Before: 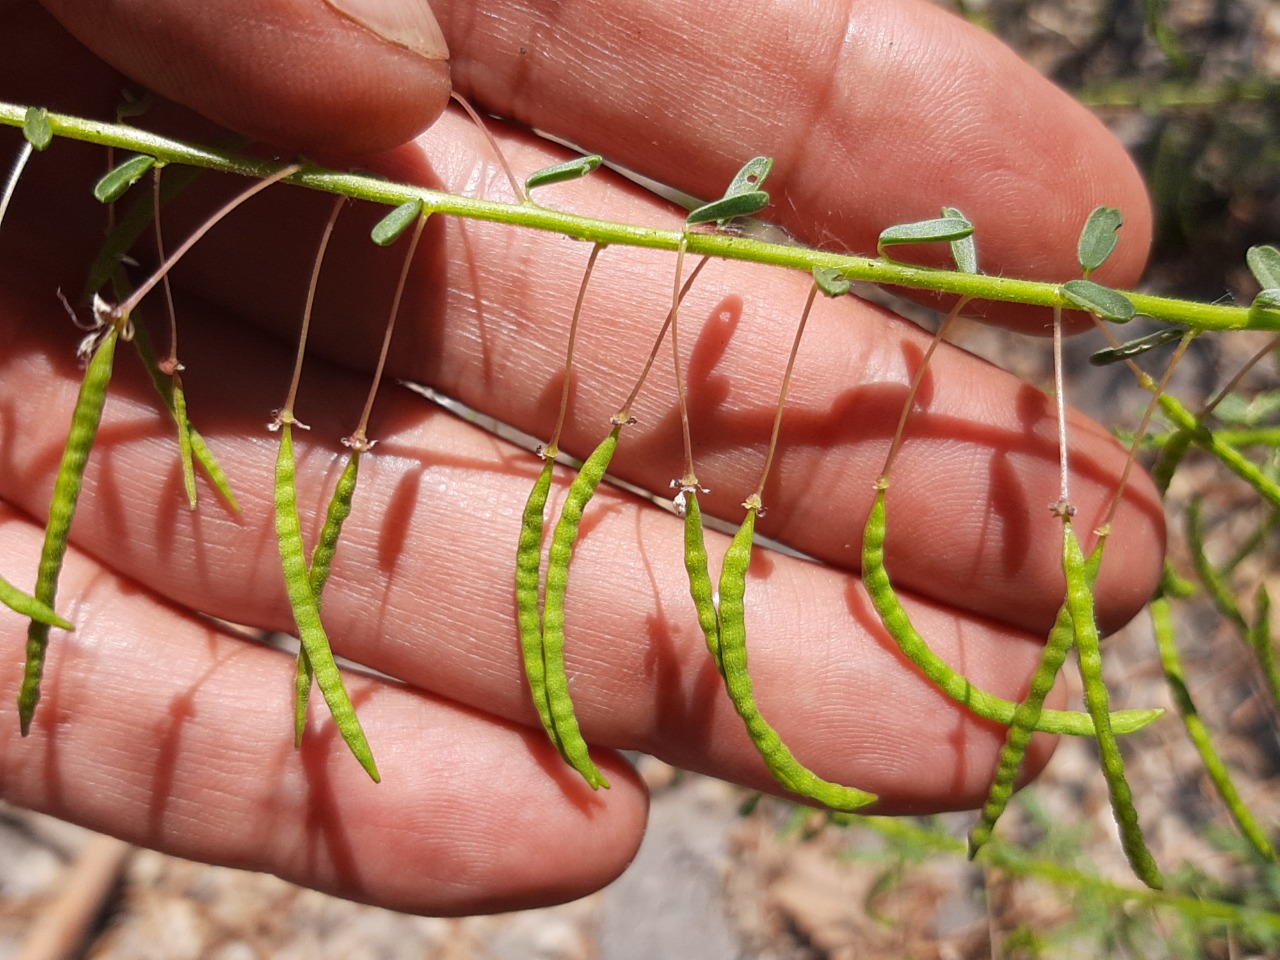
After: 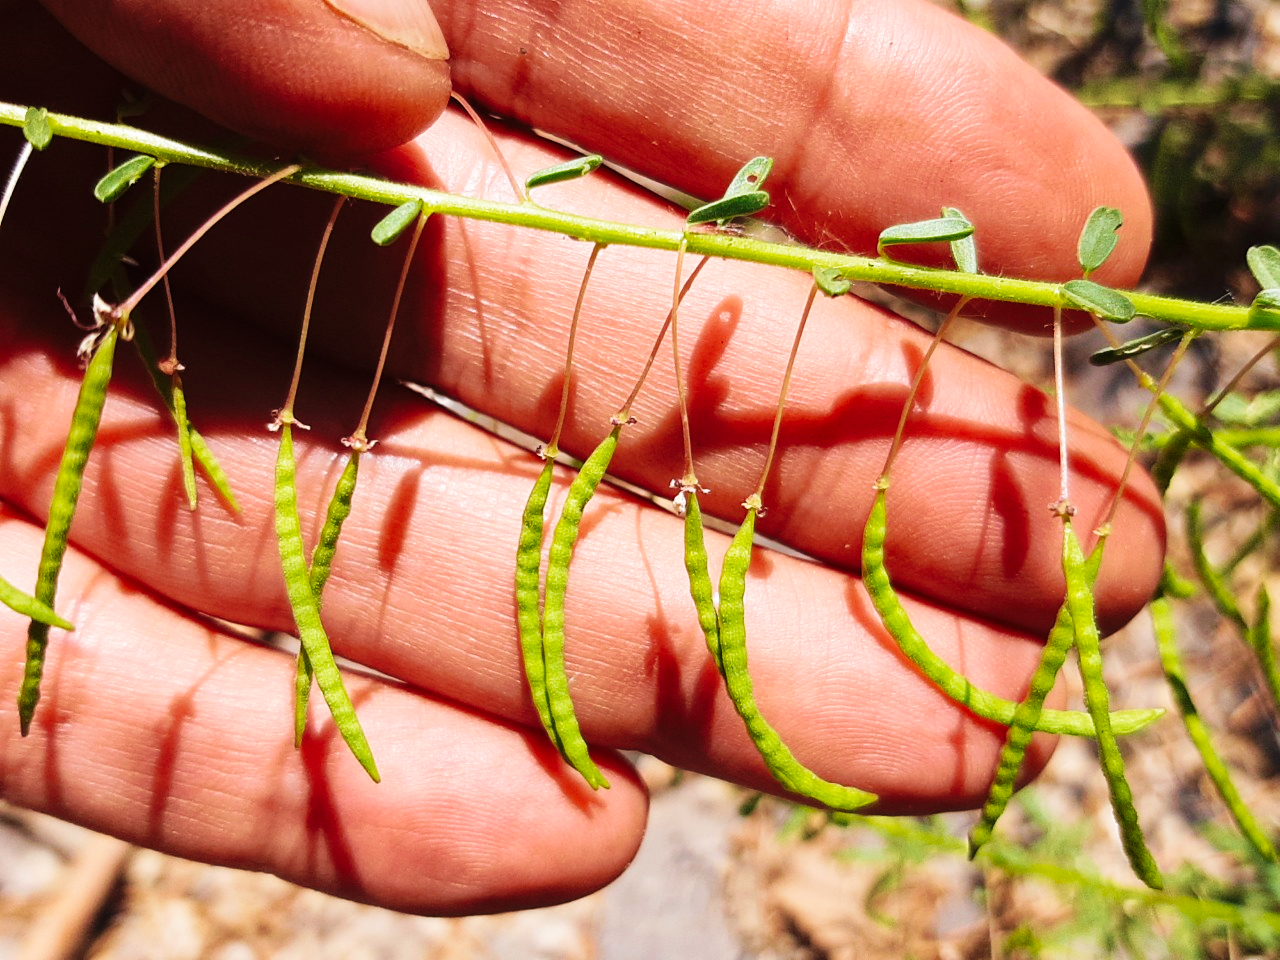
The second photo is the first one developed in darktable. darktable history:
velvia: strength 56.52%
base curve: curves: ch0 [(0, 0) (0.036, 0.025) (0.121, 0.166) (0.206, 0.329) (0.605, 0.79) (1, 1)], preserve colors none
